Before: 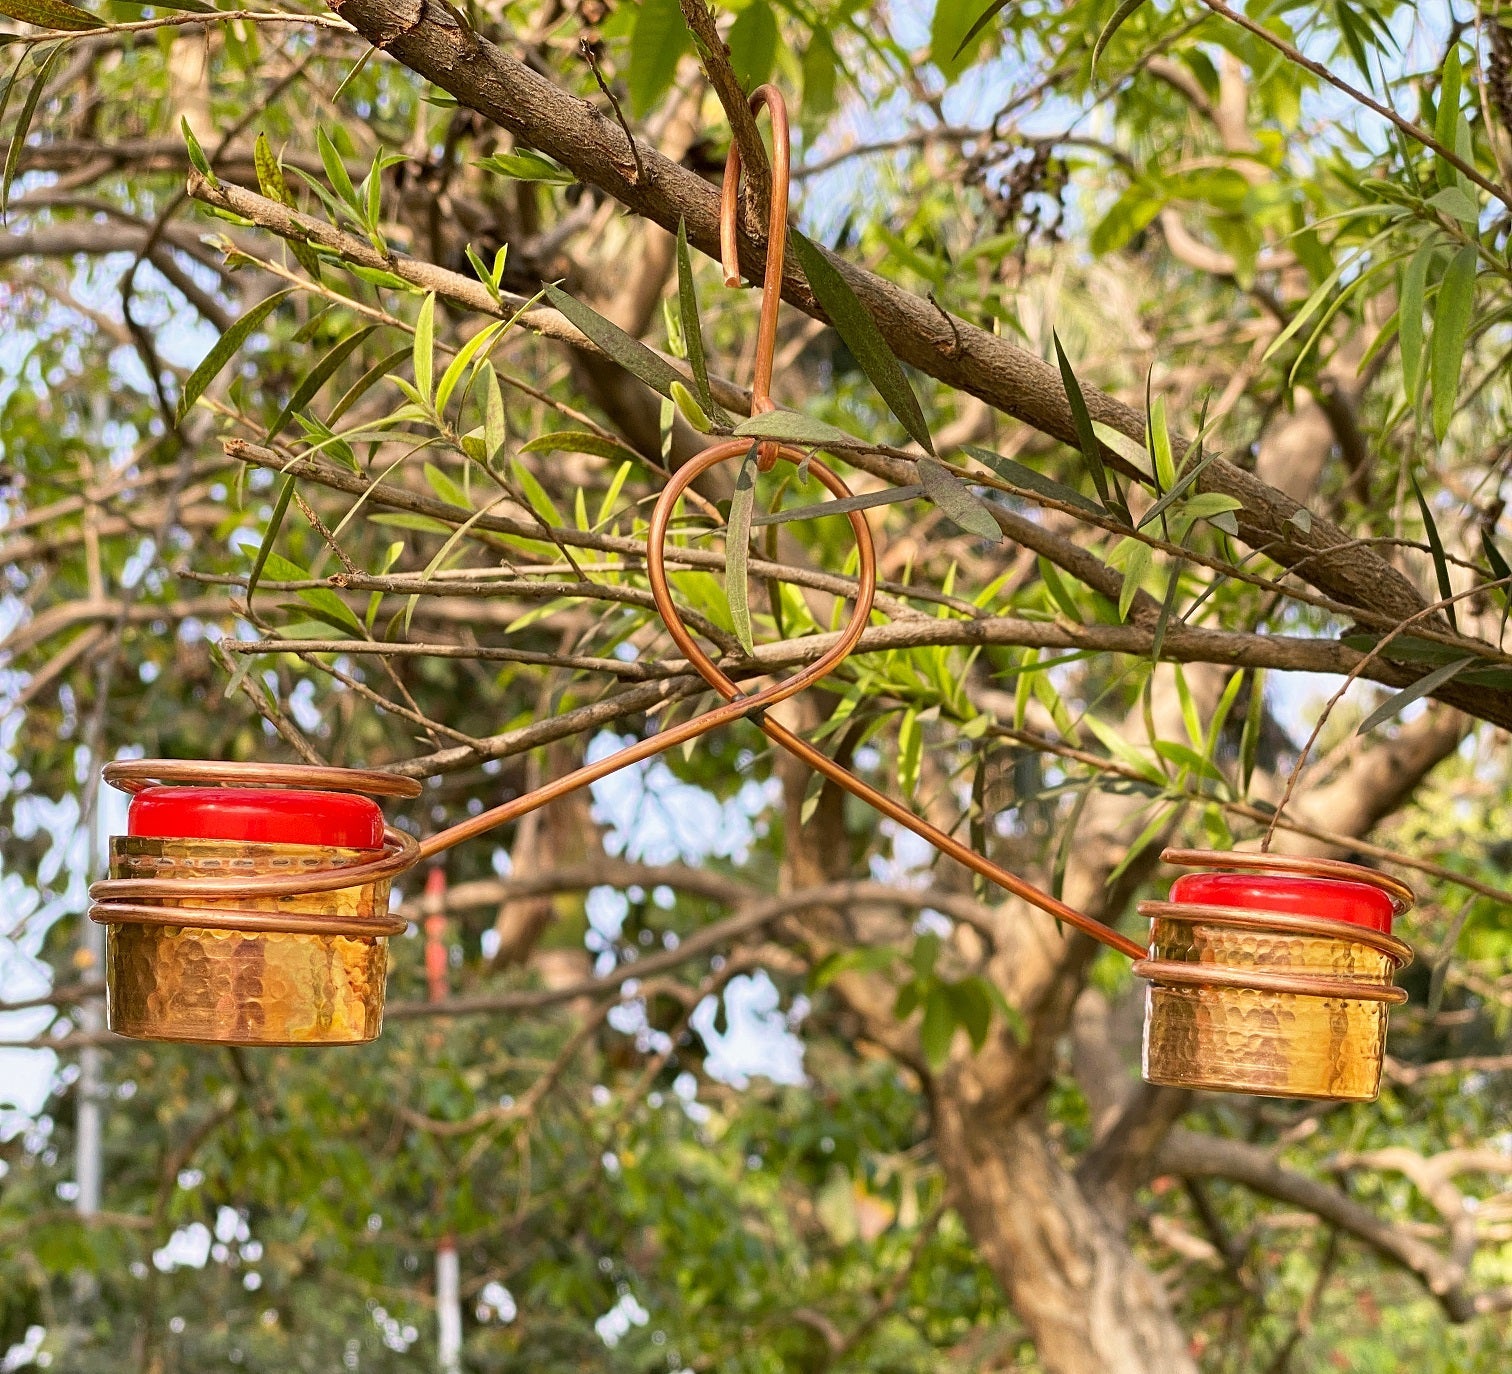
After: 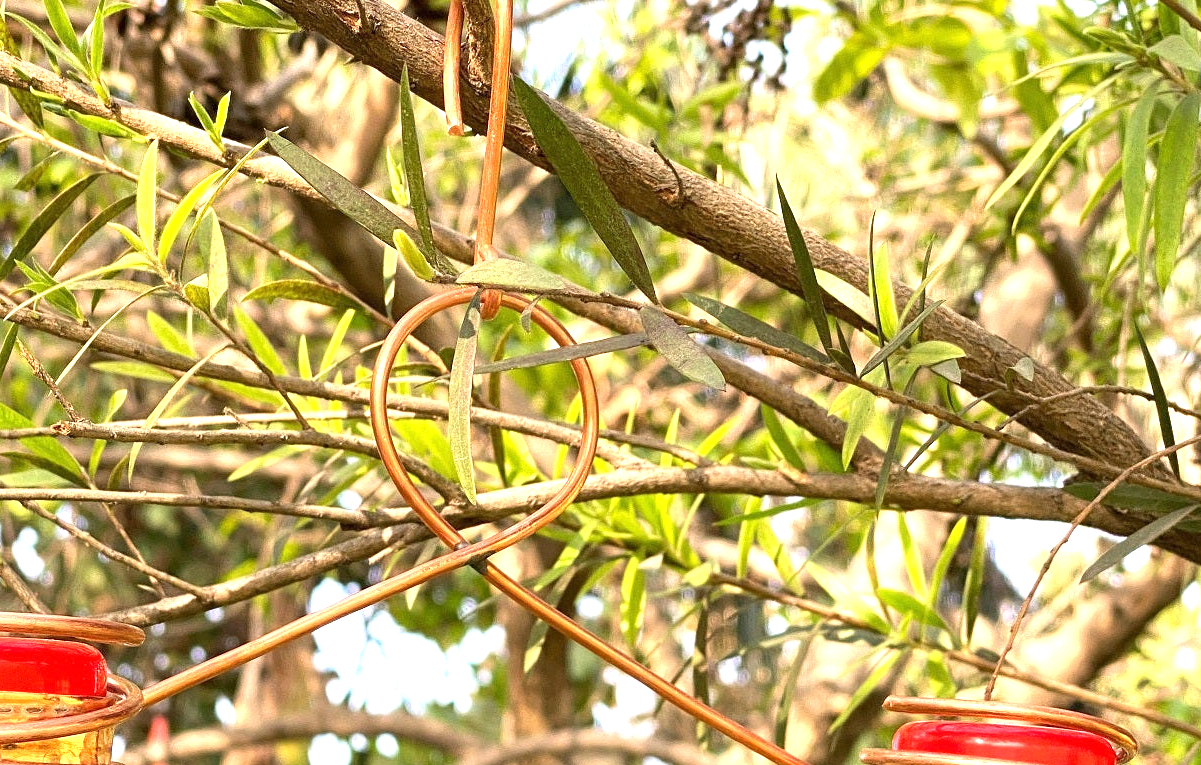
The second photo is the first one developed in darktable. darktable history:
crop: left 18.38%, top 11.092%, right 2.134%, bottom 33.217%
exposure: exposure 0.999 EV, compensate highlight preservation false
